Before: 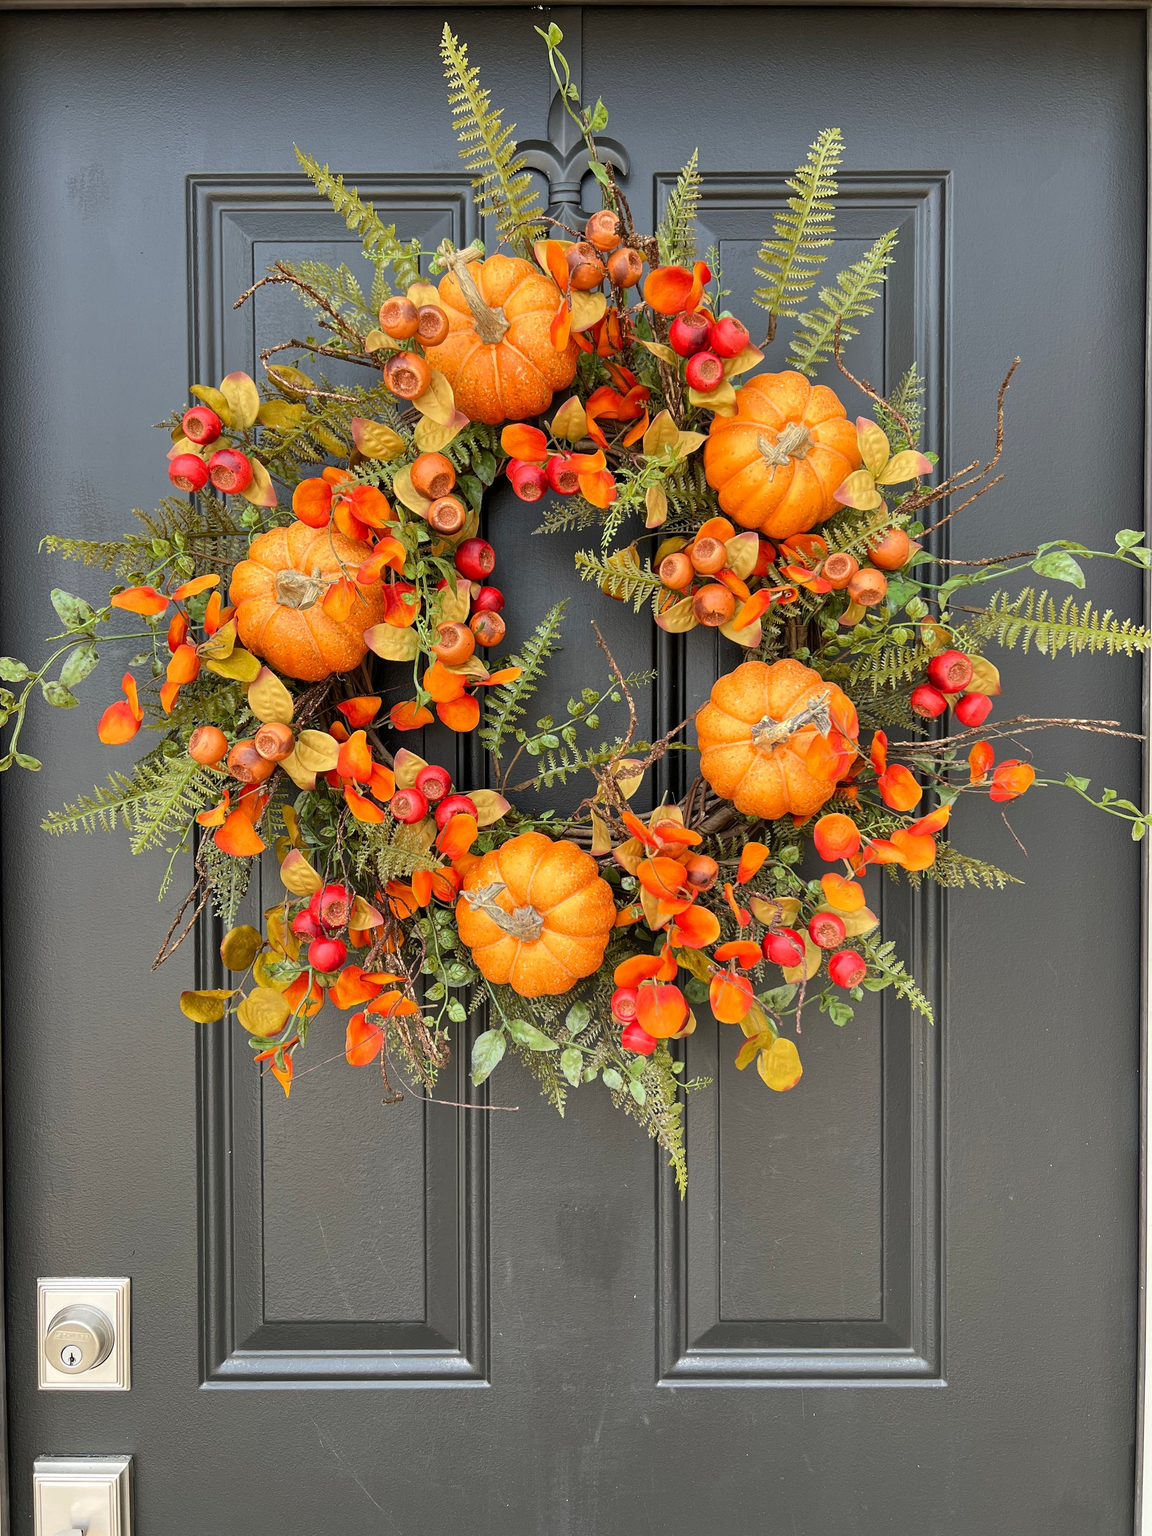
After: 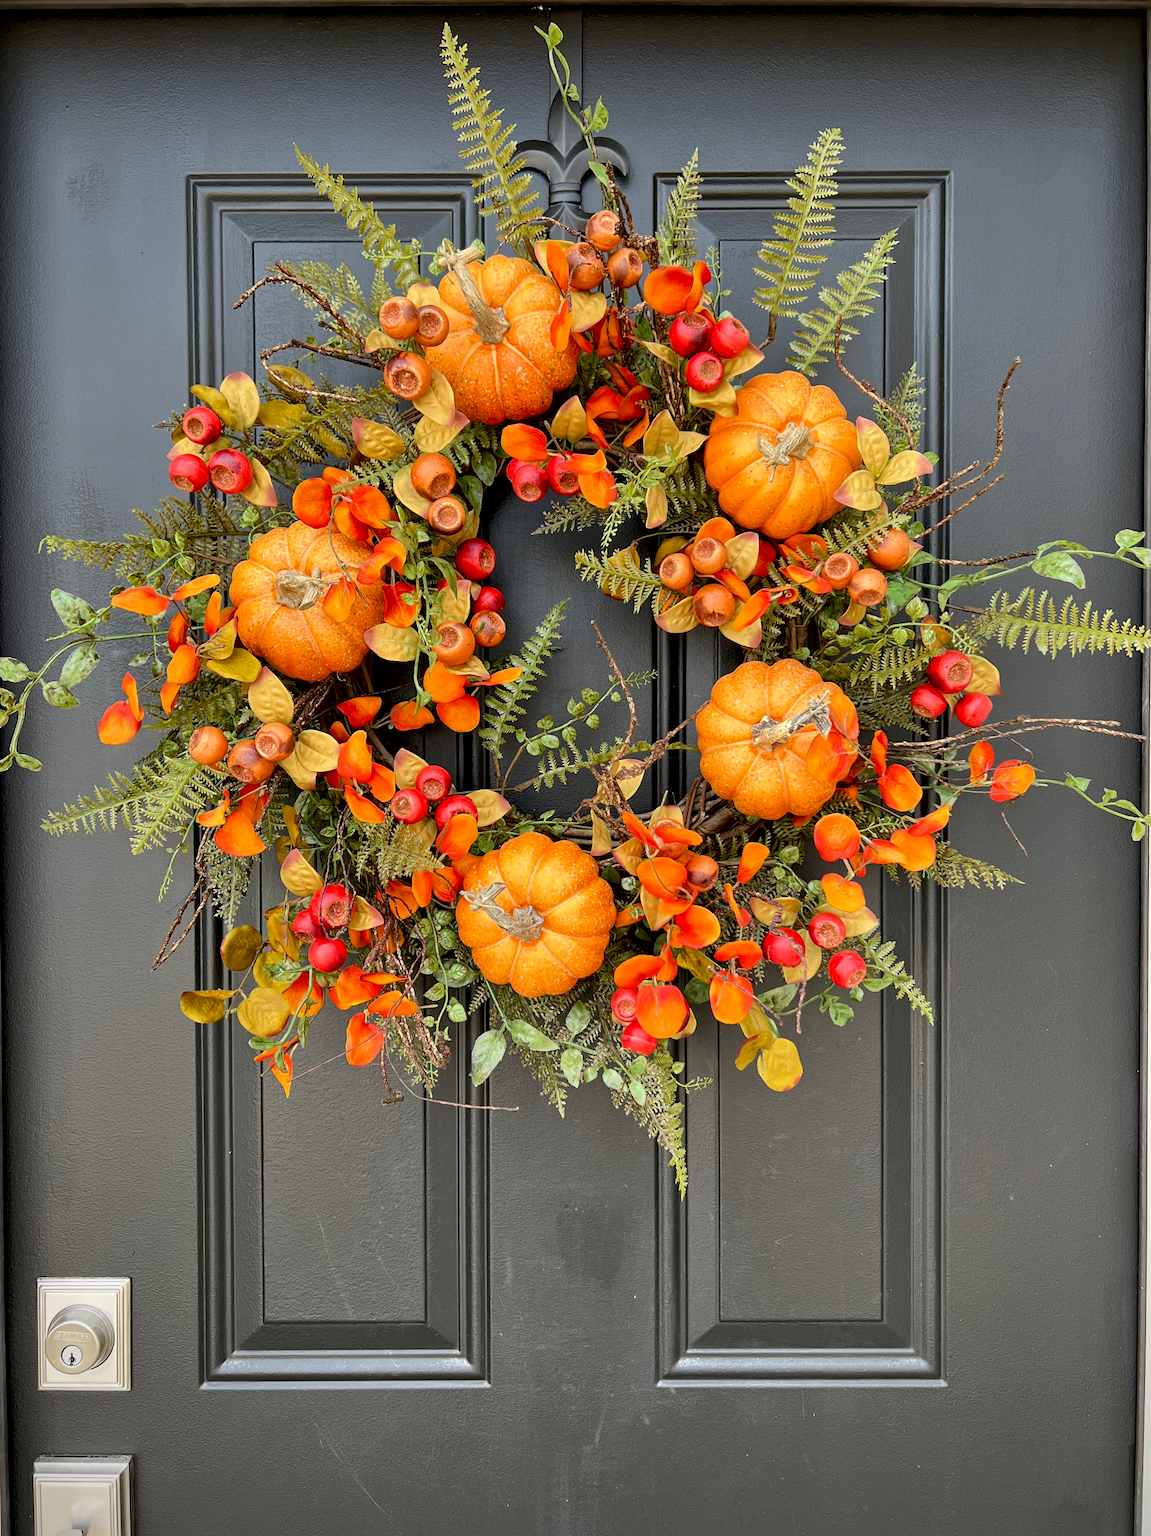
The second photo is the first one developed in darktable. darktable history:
local contrast: mode bilateral grid, contrast 21, coarseness 49, detail 120%, midtone range 0.2
exposure: black level correction 0.01, exposure 0.011 EV, compensate highlight preservation false
vignetting: saturation 0.002, unbound false
